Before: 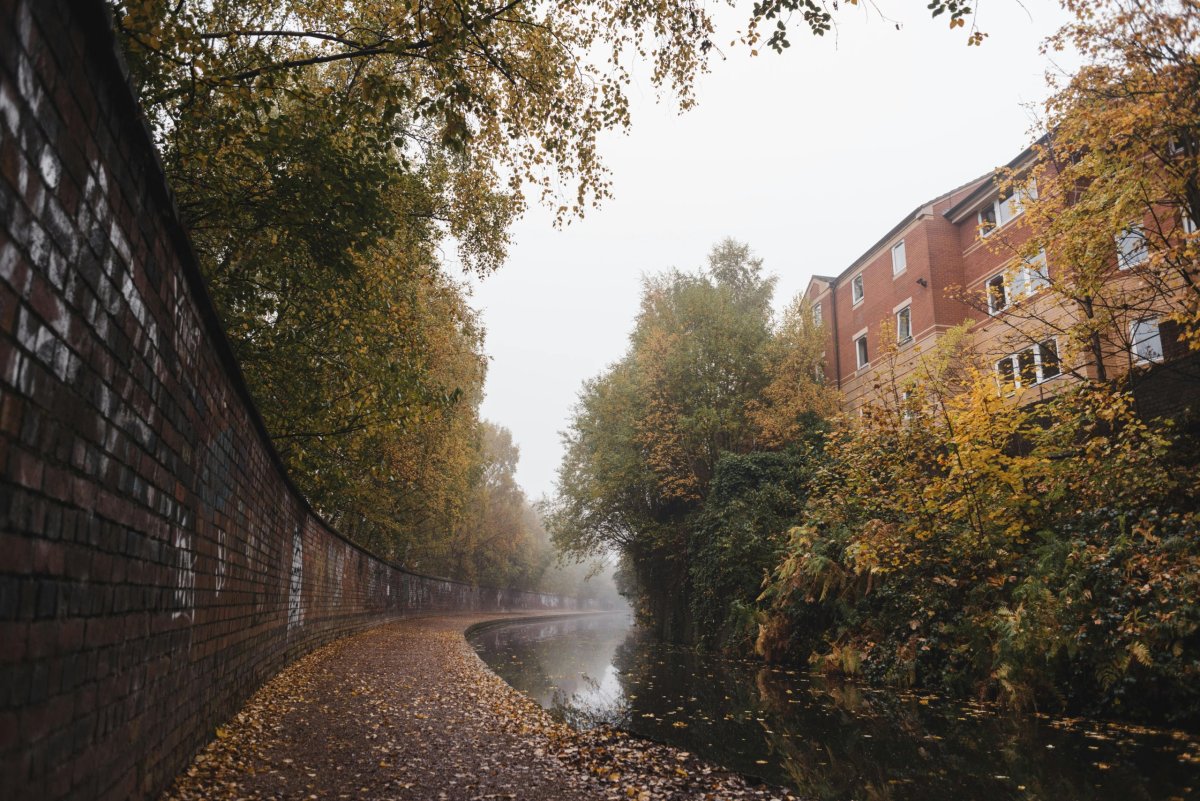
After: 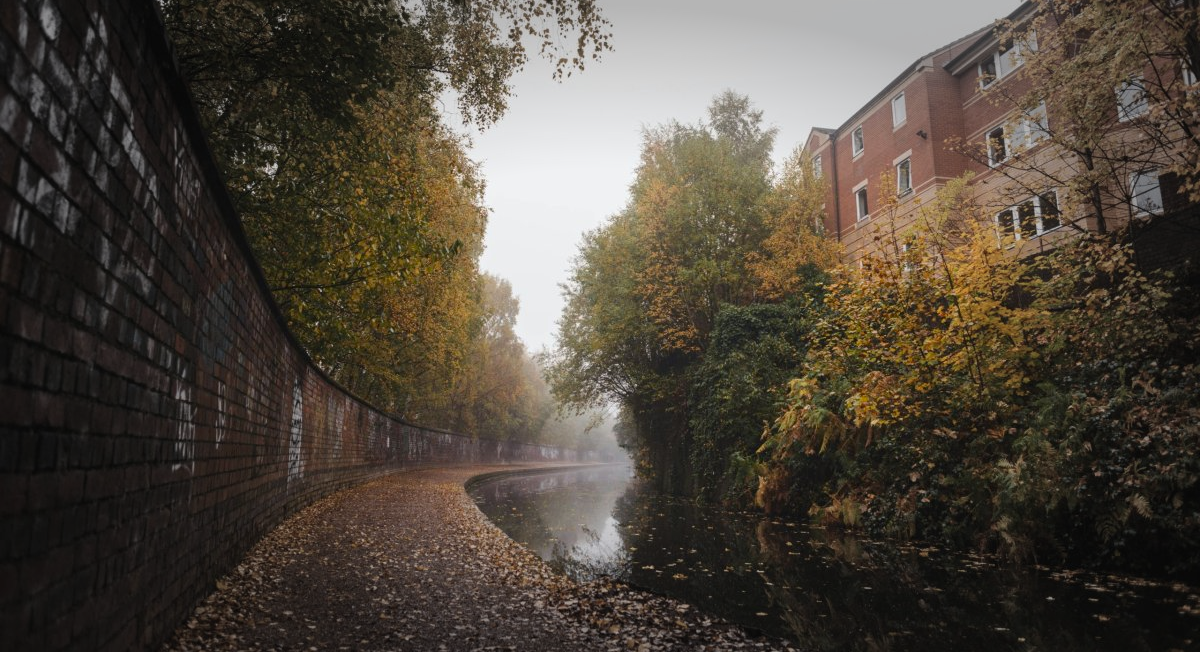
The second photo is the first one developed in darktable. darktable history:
color balance: output saturation 110%
tone equalizer: on, module defaults
vignetting: fall-off start 48.41%, automatic ratio true, width/height ratio 1.29, unbound false
crop and rotate: top 18.507%
